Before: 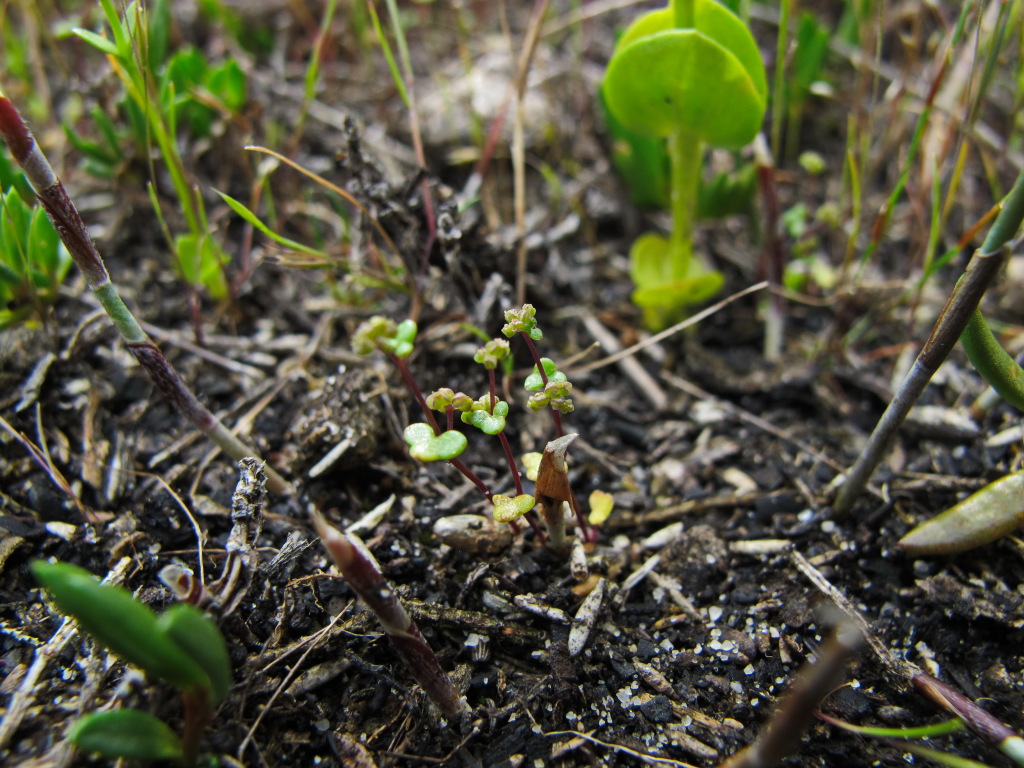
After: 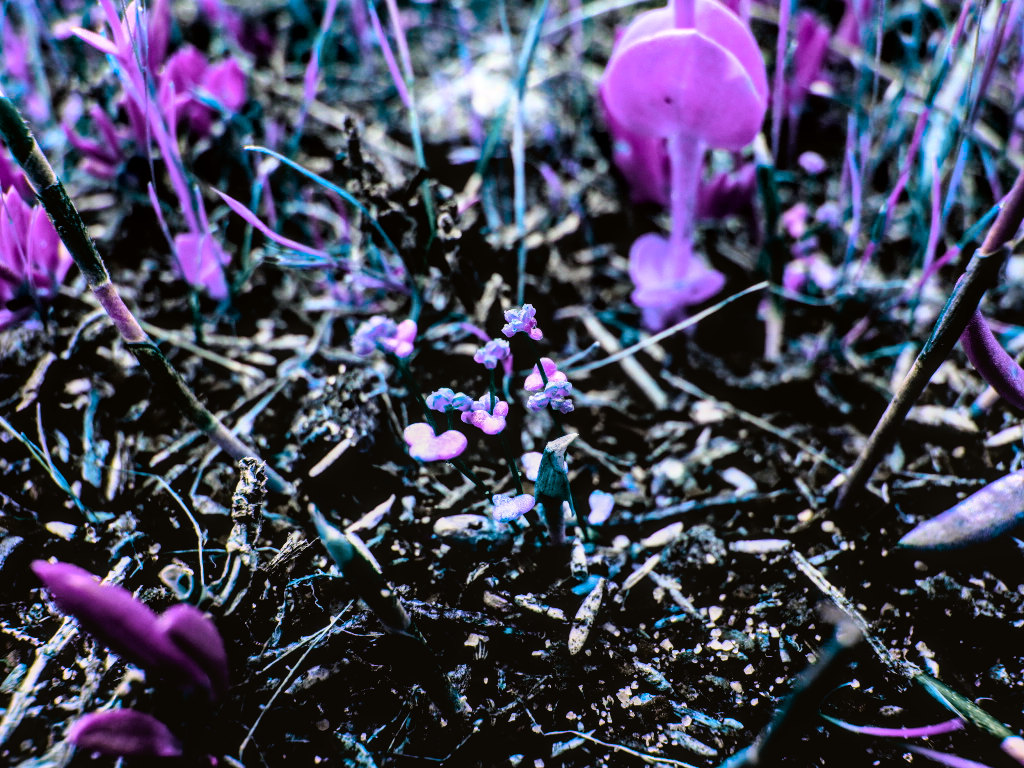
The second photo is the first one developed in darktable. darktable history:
filmic rgb: black relative exposure -3.75 EV, white relative exposure 2.4 EV, dynamic range scaling -50%, hardness 3.42, latitude 30%, contrast 1.8
color balance rgb: hue shift 180°, global vibrance 50%, contrast 0.32%
tone curve: curves: ch0 [(0, 0.021) (0.059, 0.053) (0.197, 0.191) (0.32, 0.311) (0.495, 0.505) (0.725, 0.731) (0.89, 0.919) (1, 1)]; ch1 [(0, 0) (0.094, 0.081) (0.285, 0.299) (0.401, 0.424) (0.453, 0.439) (0.495, 0.496) (0.54, 0.55) (0.615, 0.637) (0.657, 0.683) (1, 1)]; ch2 [(0, 0) (0.257, 0.217) (0.43, 0.421) (0.498, 0.507) (0.547, 0.539) (0.595, 0.56) (0.644, 0.599) (1, 1)], color space Lab, independent channels, preserve colors none
local contrast: on, module defaults
